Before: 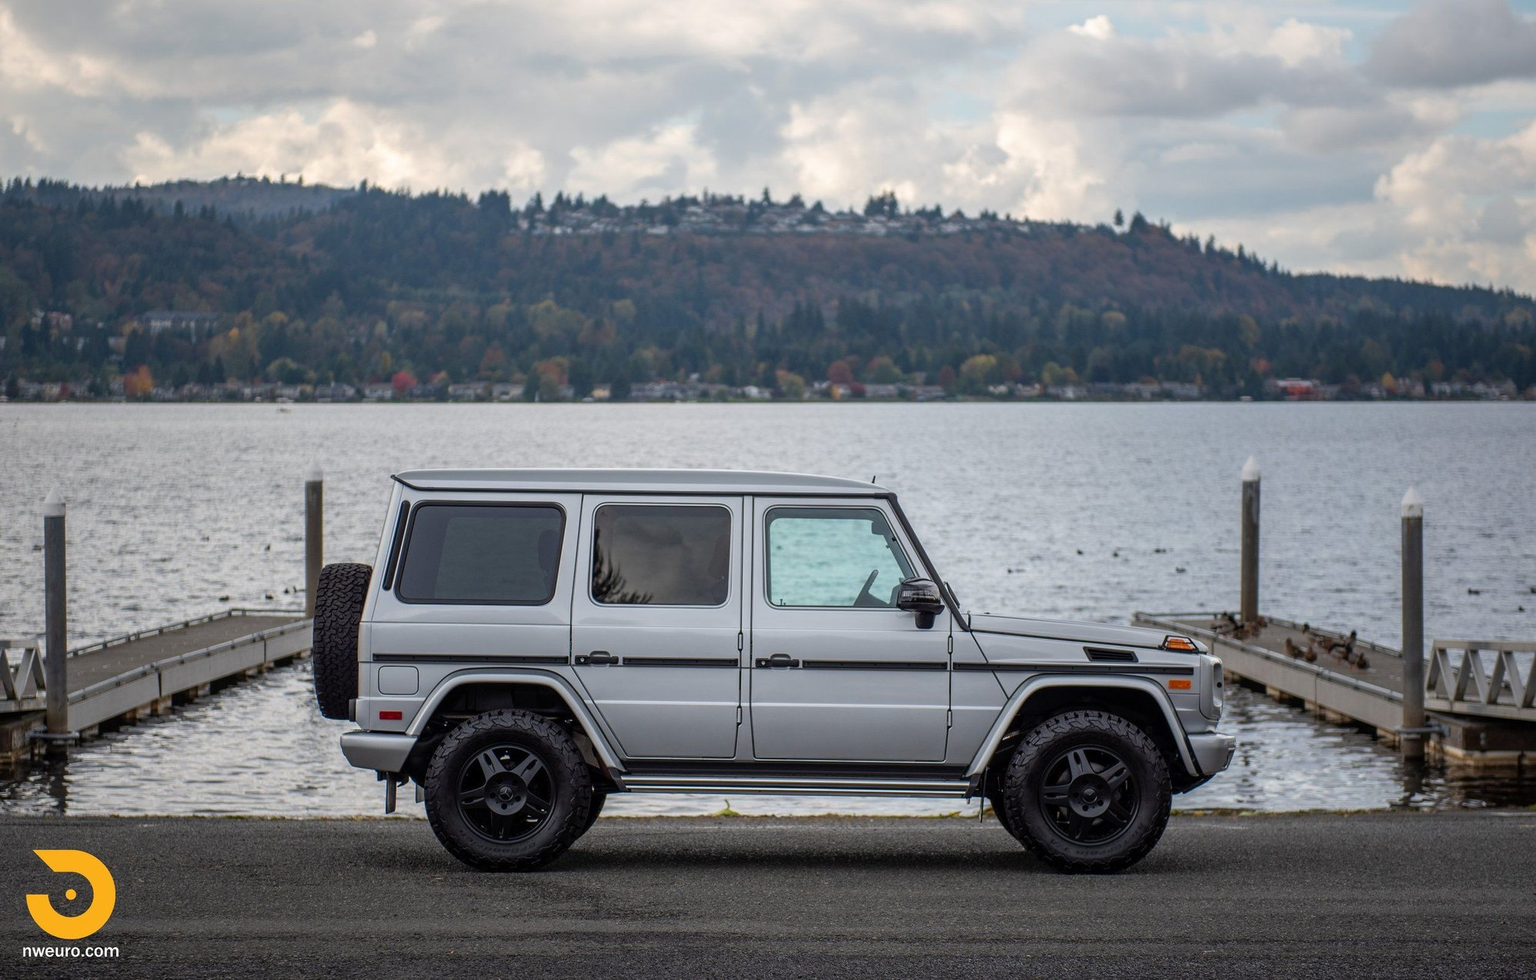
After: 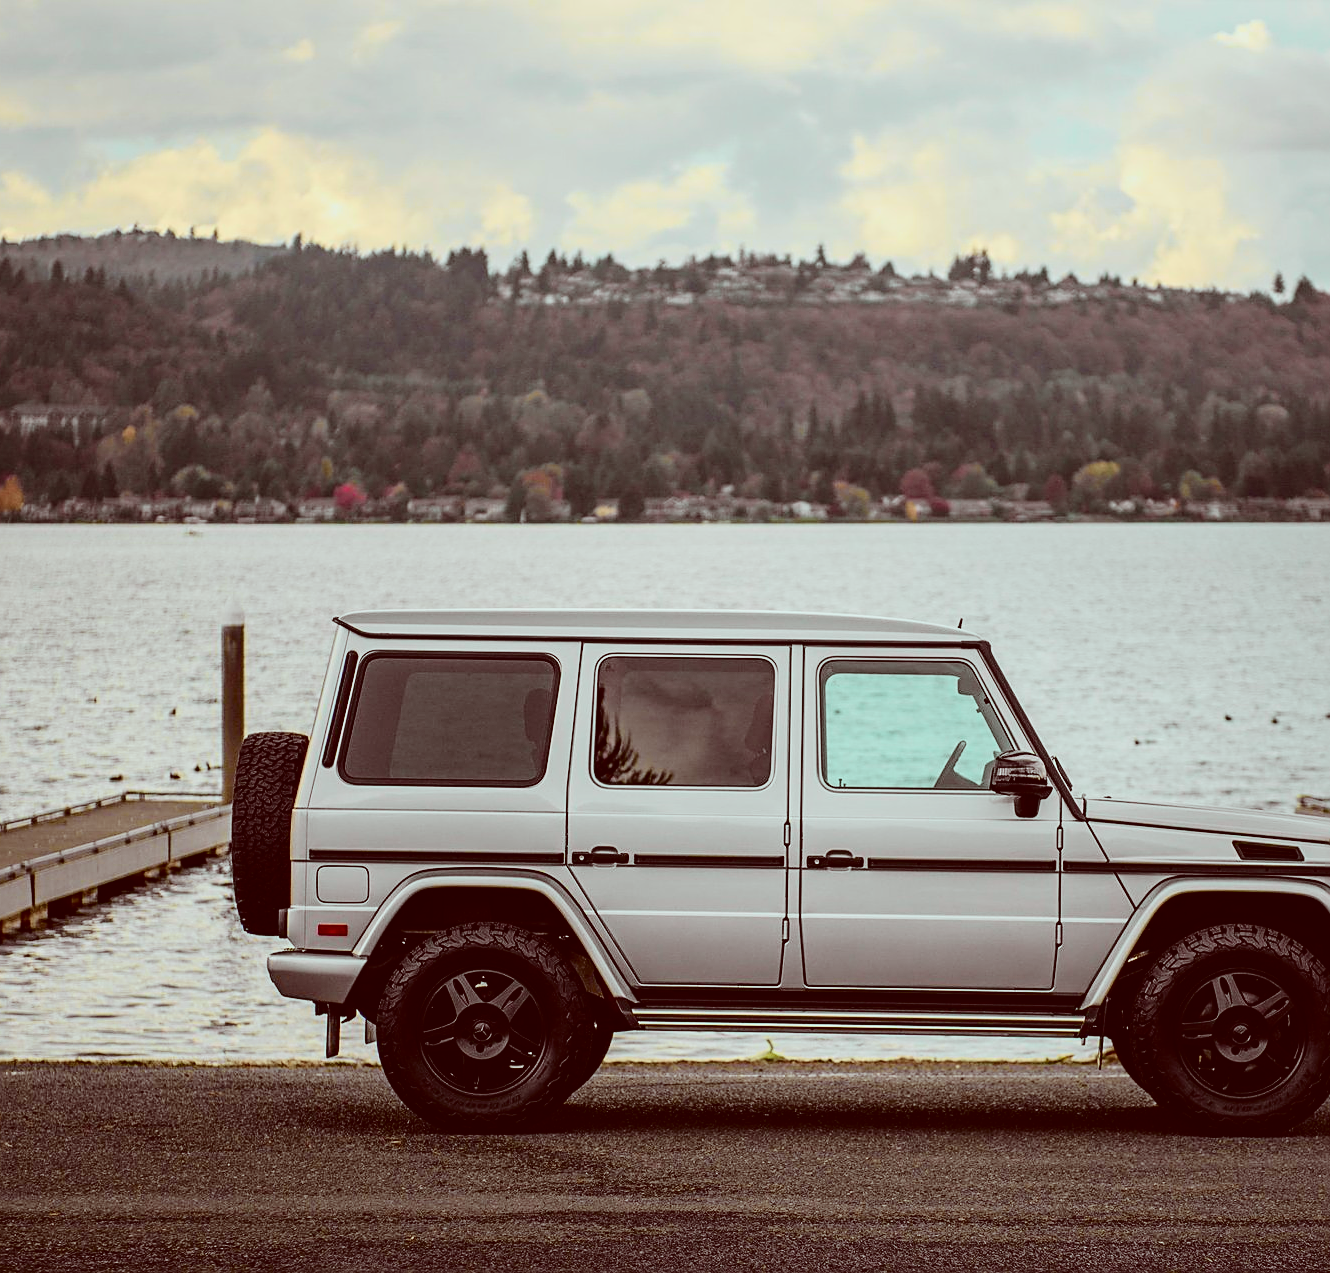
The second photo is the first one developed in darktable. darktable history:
tone curve: curves: ch0 [(0, 0.006) (0.184, 0.117) (0.405, 0.46) (0.456, 0.528) (0.634, 0.728) (0.877, 0.89) (0.984, 0.935)]; ch1 [(0, 0) (0.443, 0.43) (0.492, 0.489) (0.566, 0.579) (0.595, 0.625) (0.608, 0.667) (0.65, 0.729) (1, 1)]; ch2 [(0, 0) (0.33, 0.301) (0.421, 0.443) (0.447, 0.489) (0.492, 0.498) (0.537, 0.583) (0.586, 0.591) (0.663, 0.686) (1, 1)], color space Lab, independent channels, preserve colors none
sharpen: on, module defaults
color correction: highlights a* -7.23, highlights b* -0.161, shadows a* 20.08, shadows b* 11.73
crop and rotate: left 8.786%, right 24.548%
